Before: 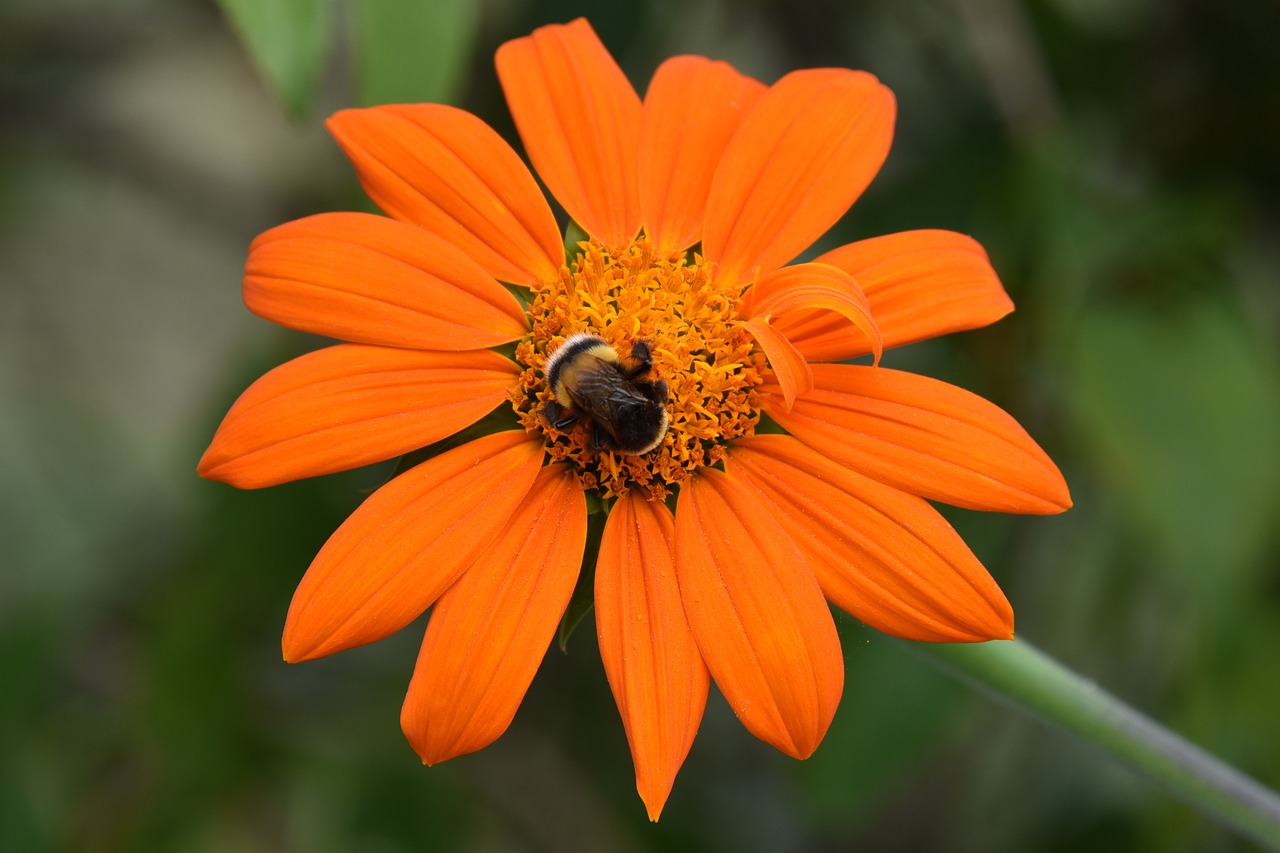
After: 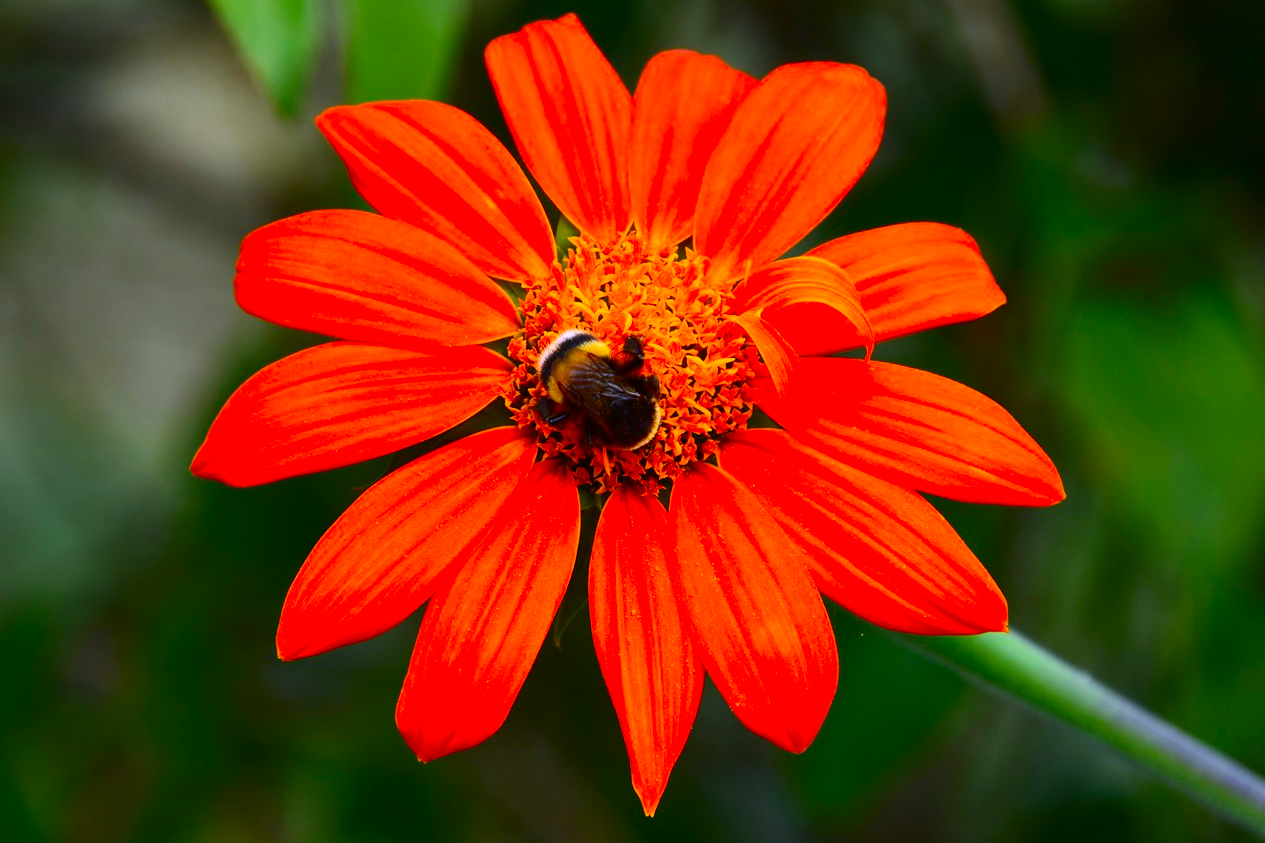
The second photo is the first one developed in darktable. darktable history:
rotate and perspective: rotation -0.45°, automatic cropping original format, crop left 0.008, crop right 0.992, crop top 0.012, crop bottom 0.988
contrast brightness saturation: contrast 0.26, brightness 0.02, saturation 0.87
white balance: red 0.967, blue 1.119, emerald 0.756
